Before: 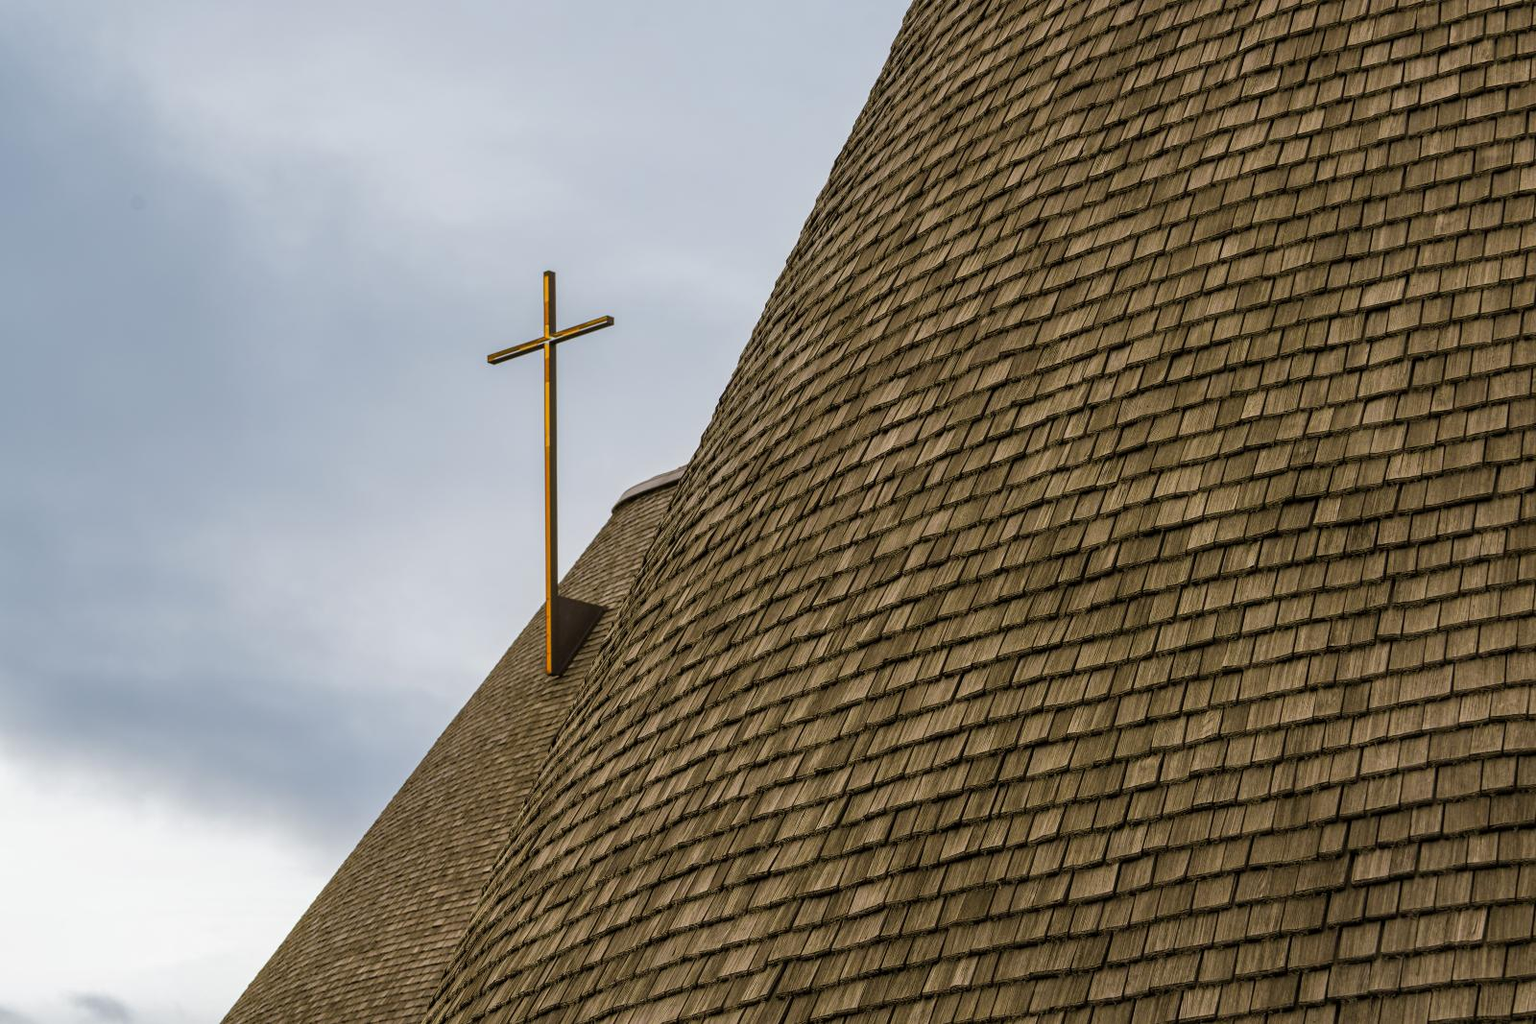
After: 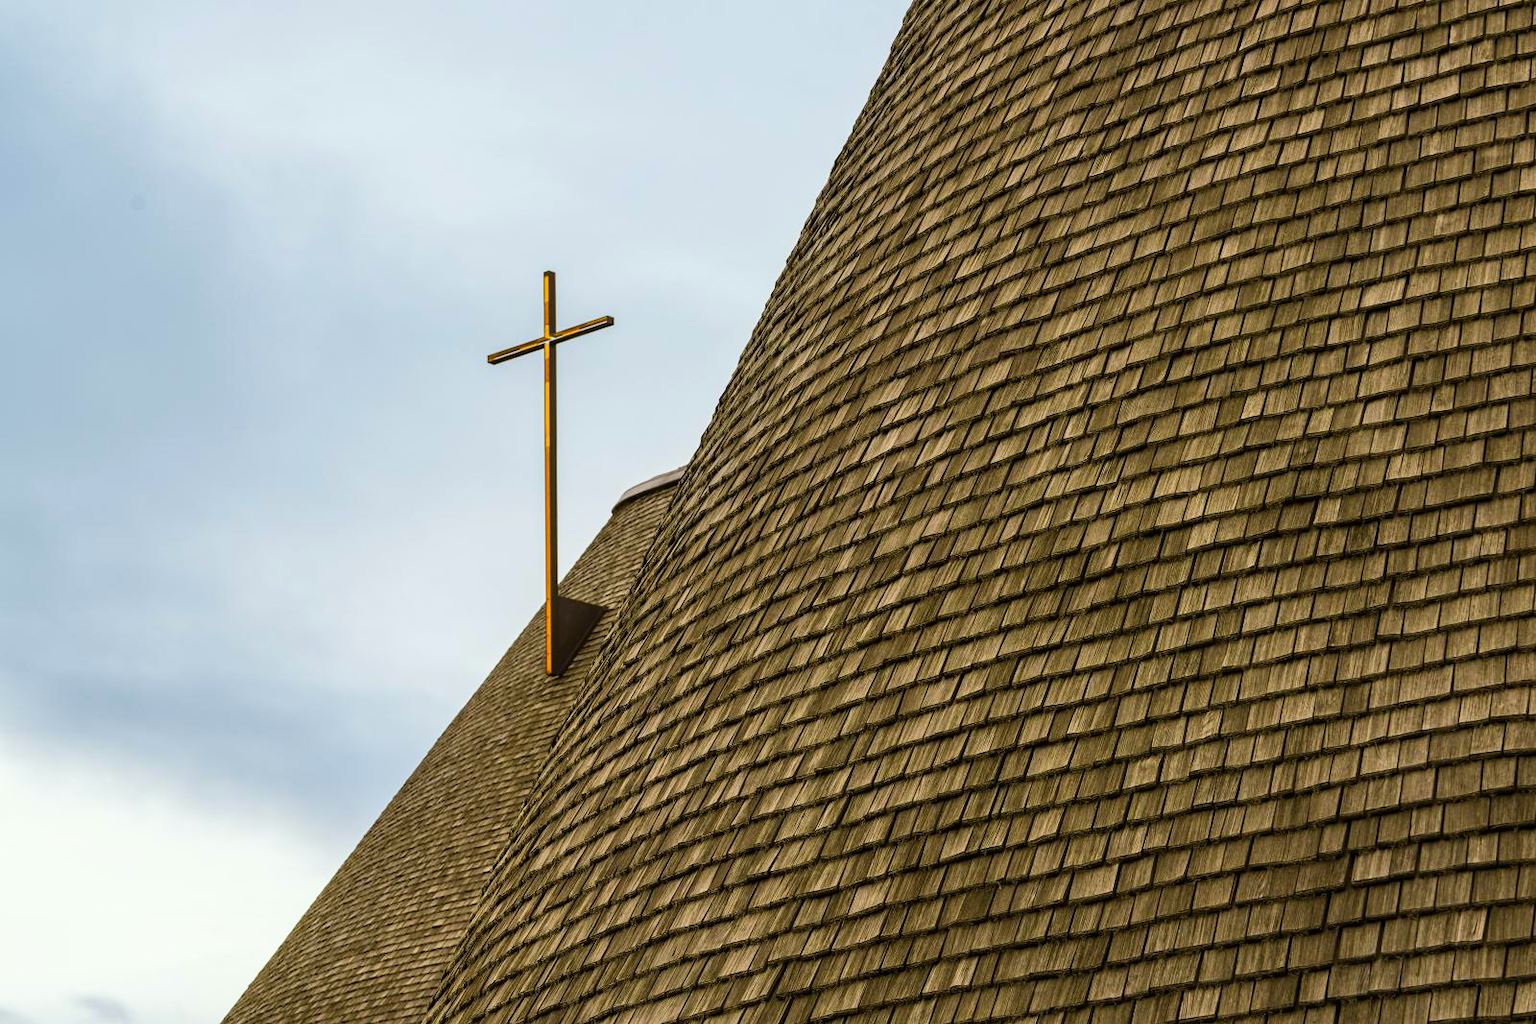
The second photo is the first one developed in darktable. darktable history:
color correction: highlights a* -2.68, highlights b* 2.57
contrast brightness saturation: contrast 0.23, brightness 0.1, saturation 0.29
